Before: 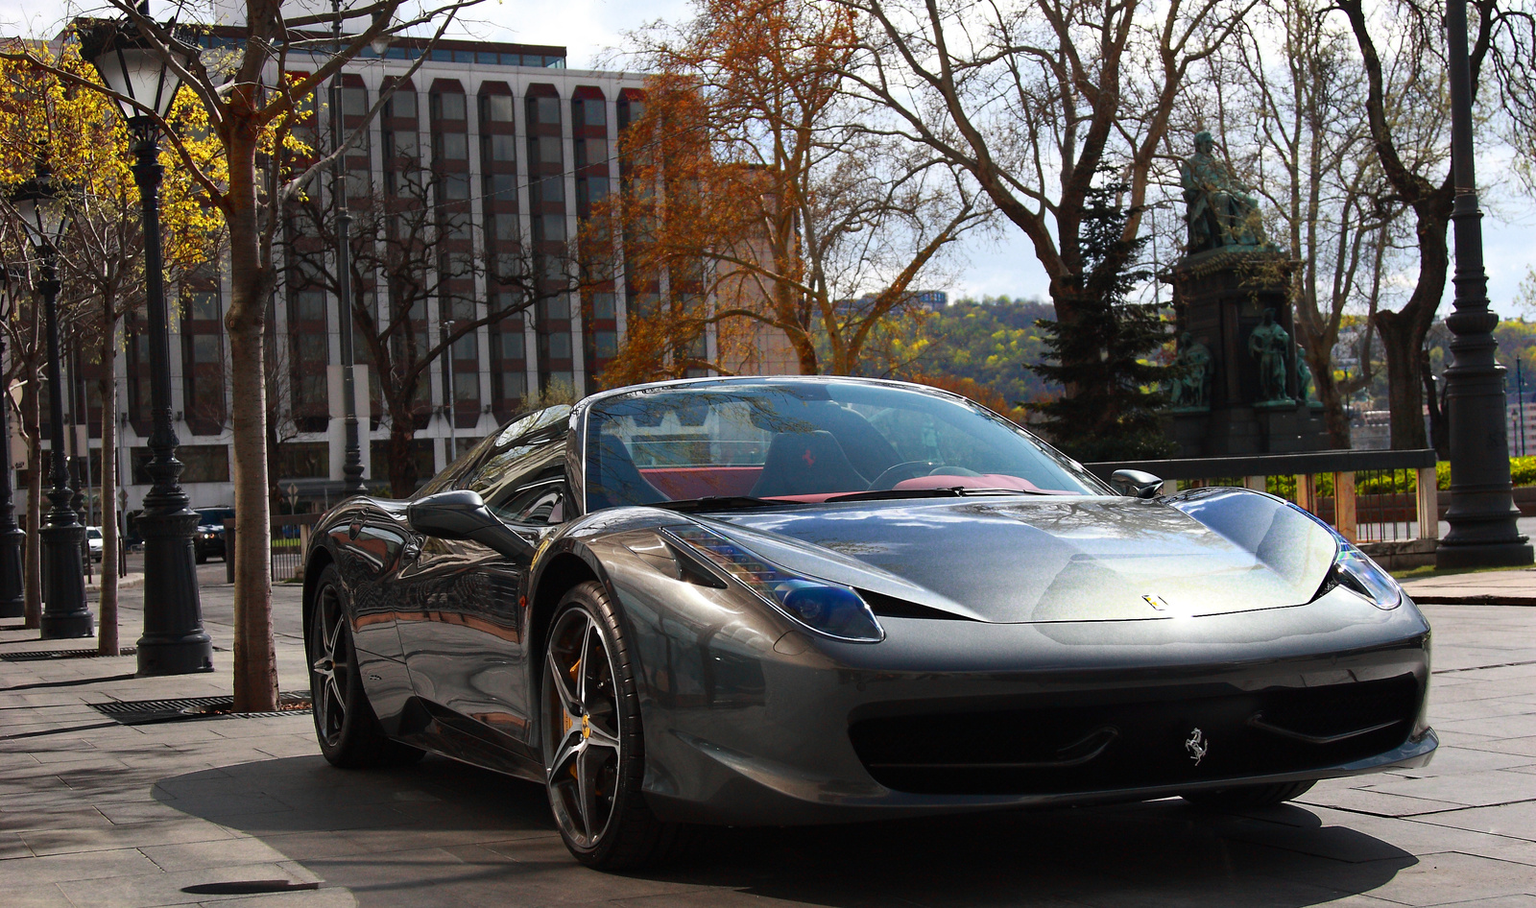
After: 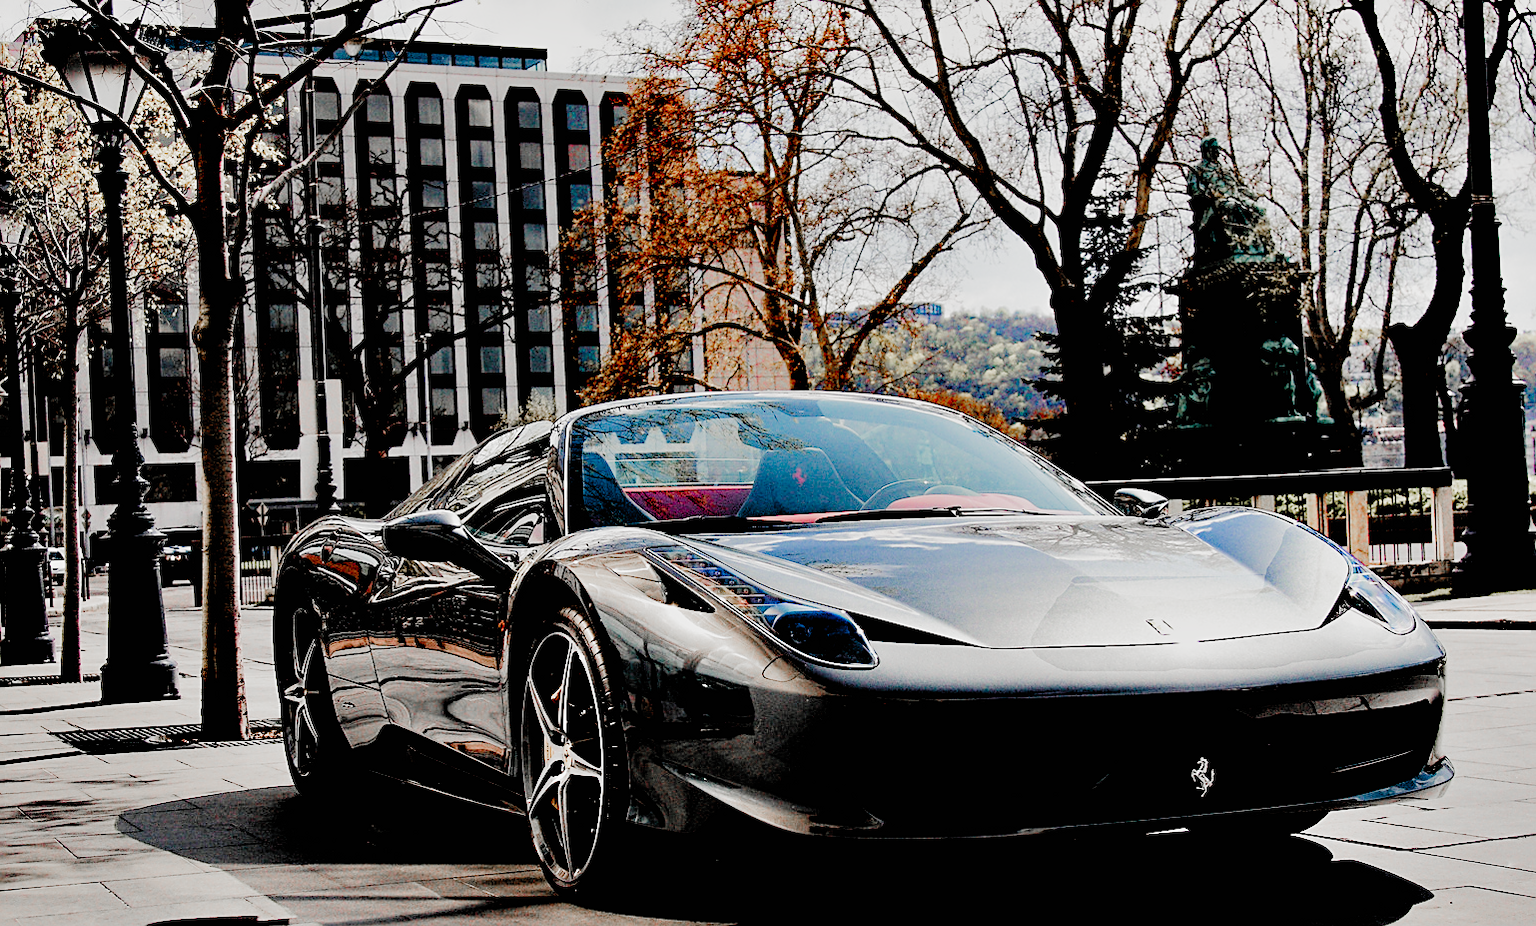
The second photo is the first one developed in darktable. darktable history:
filmic rgb: black relative exposure -2.8 EV, white relative exposure 4.56 EV, hardness 1.74, contrast 1.236, add noise in highlights 0.002, preserve chrominance no, color science v3 (2019), use custom middle-gray values true, iterations of high-quality reconstruction 0, contrast in highlights soft
sharpen: on, module defaults
tone equalizer: -7 EV 0.157 EV, -6 EV 0.605 EV, -5 EV 1.17 EV, -4 EV 1.36 EV, -3 EV 1.18 EV, -2 EV 0.6 EV, -1 EV 0.163 EV, edges refinement/feathering 500, mask exposure compensation -1.27 EV, preserve details no
crop and rotate: left 2.625%, right 1.189%, bottom 1.832%
color zones: curves: ch1 [(0, 0.708) (0.088, 0.648) (0.245, 0.187) (0.429, 0.326) (0.571, 0.498) (0.714, 0.5) (0.857, 0.5) (1, 0.708)]
contrast equalizer: y [[0.6 ×6], [0.55 ×6], [0 ×6], [0 ×6], [0 ×6]]
color balance rgb: highlights gain › chroma 3.032%, highlights gain › hue 77.34°, perceptual saturation grading › global saturation 0.846%, perceptual saturation grading › highlights -25.434%, perceptual saturation grading › shadows 29.535%, global vibrance 9.386%
